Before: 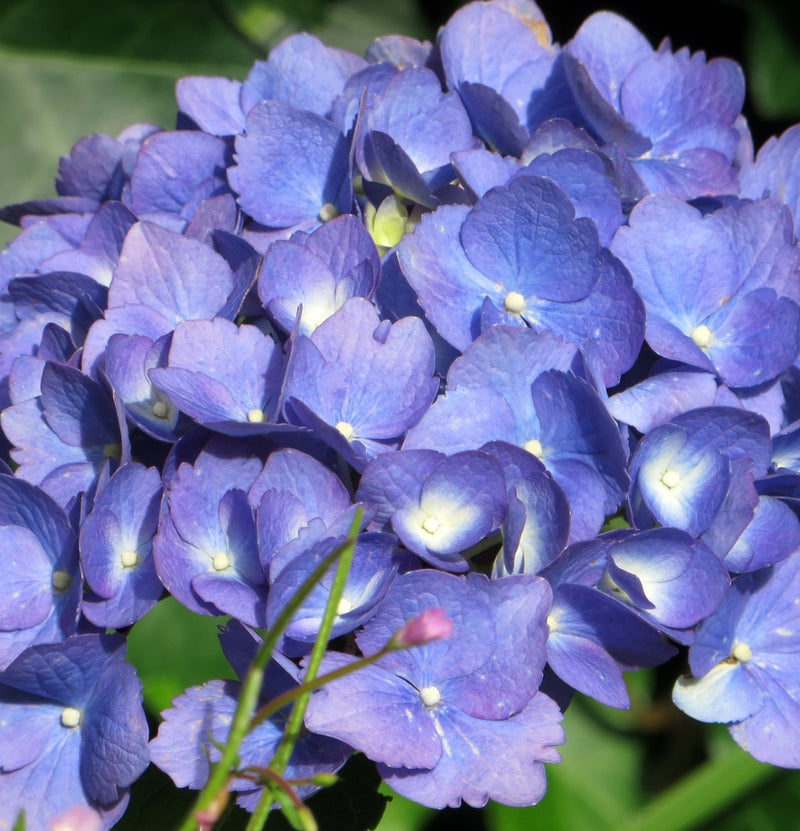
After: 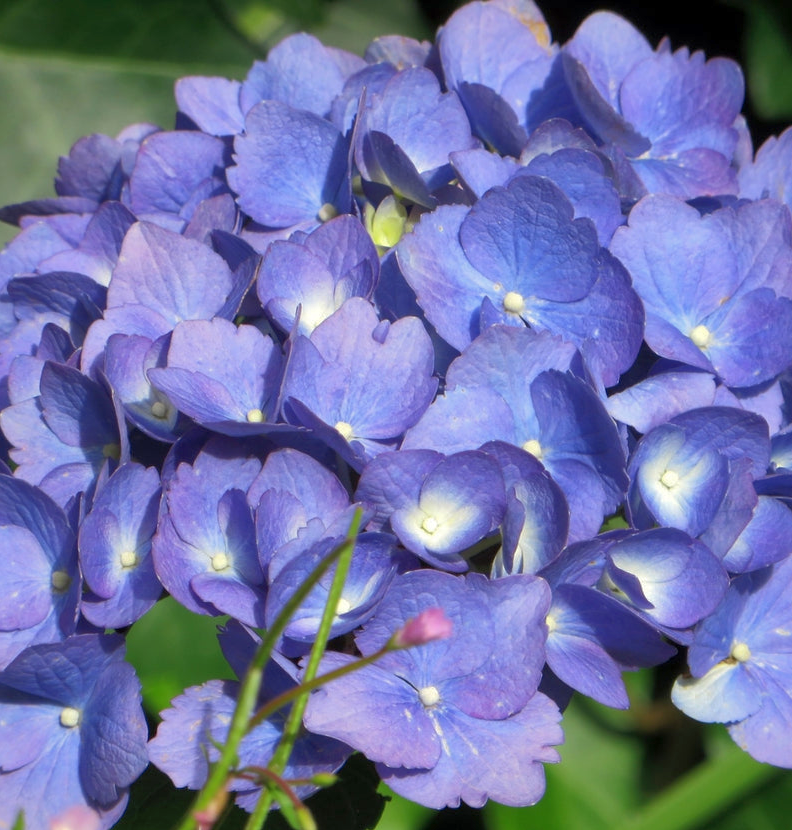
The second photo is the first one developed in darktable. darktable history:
crop: left 0.179%
shadows and highlights: highlights color adjustment 41.59%
exposure: compensate exposure bias true, compensate highlight preservation false
contrast equalizer: octaves 7, y [[0.5 ×6], [0.5 ×6], [0.5, 0.5, 0.501, 0.545, 0.707, 0.863], [0 ×6], [0 ×6]]
